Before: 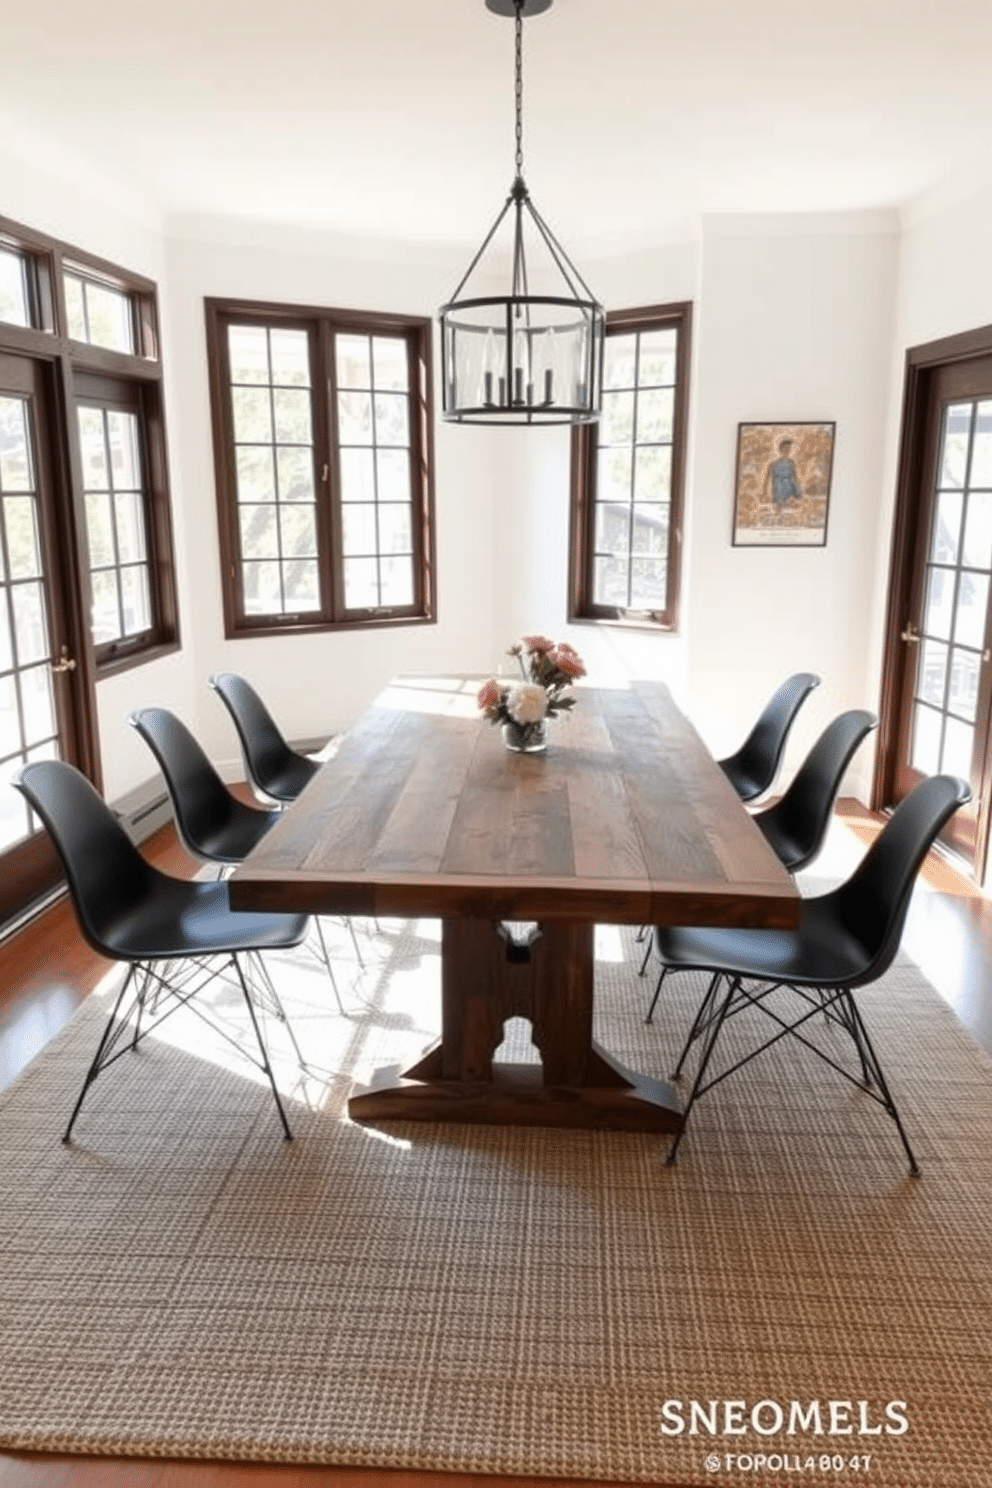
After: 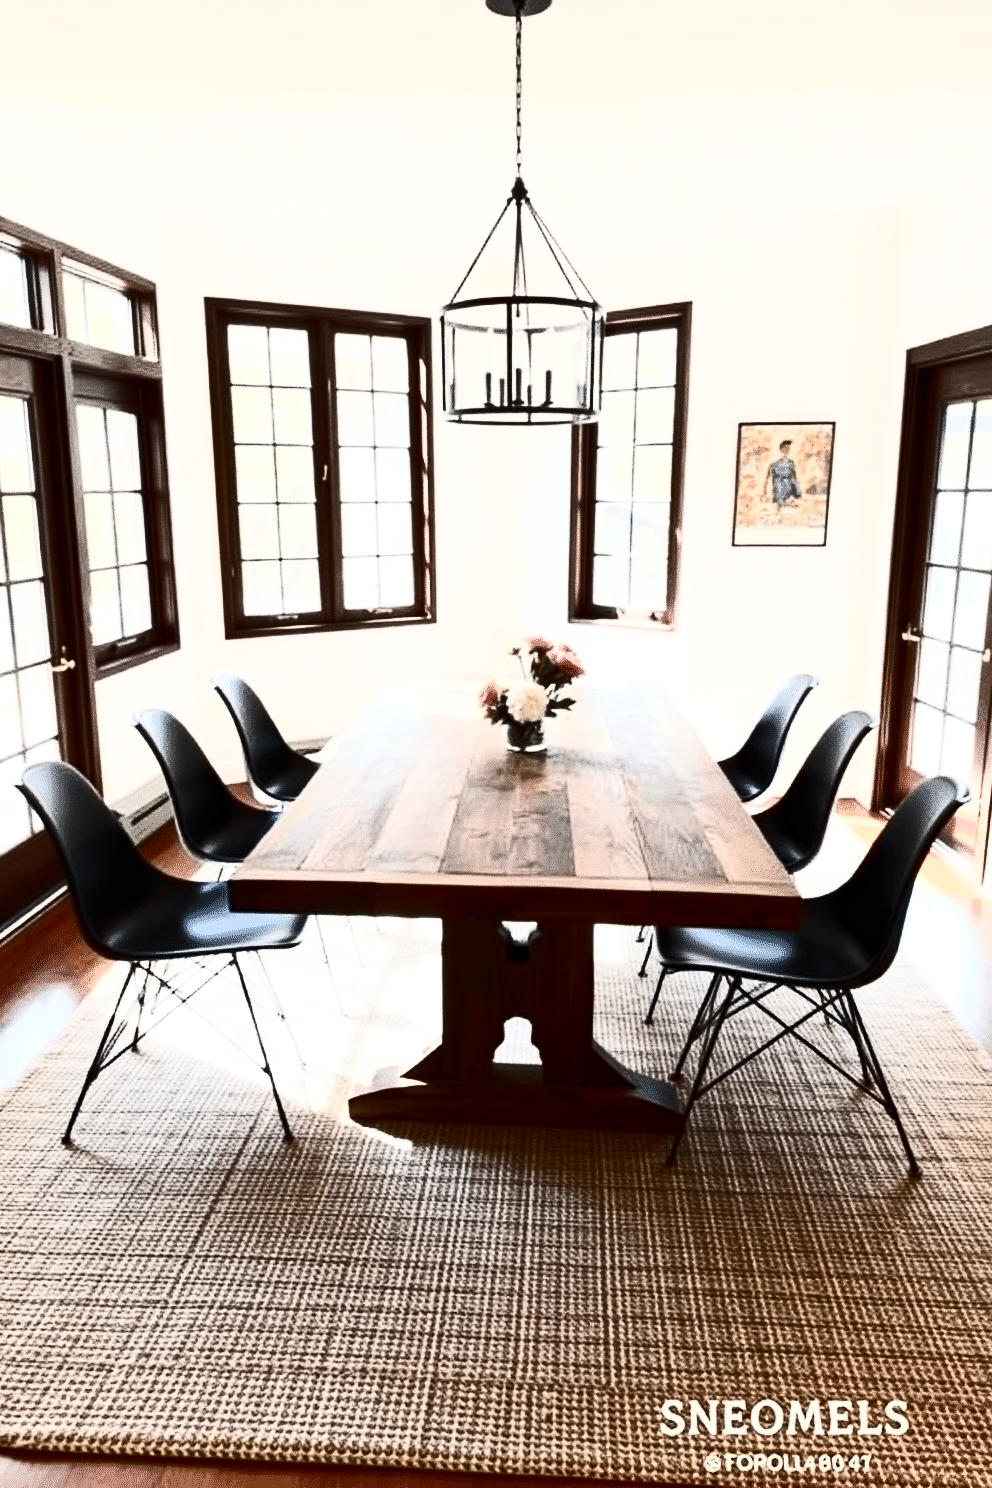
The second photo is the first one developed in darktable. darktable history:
haze removal: compatibility mode true, adaptive false
contrast brightness saturation: contrast 0.924, brightness 0.193
